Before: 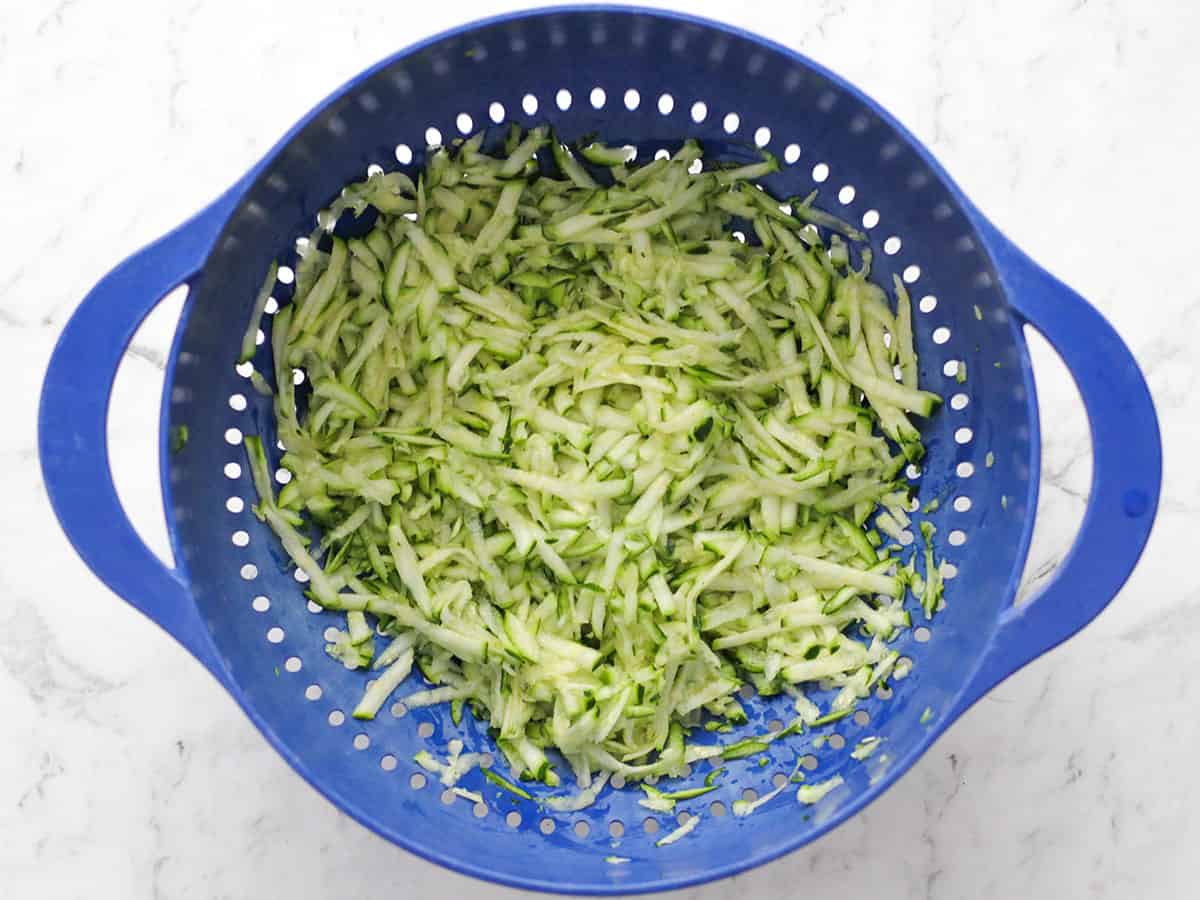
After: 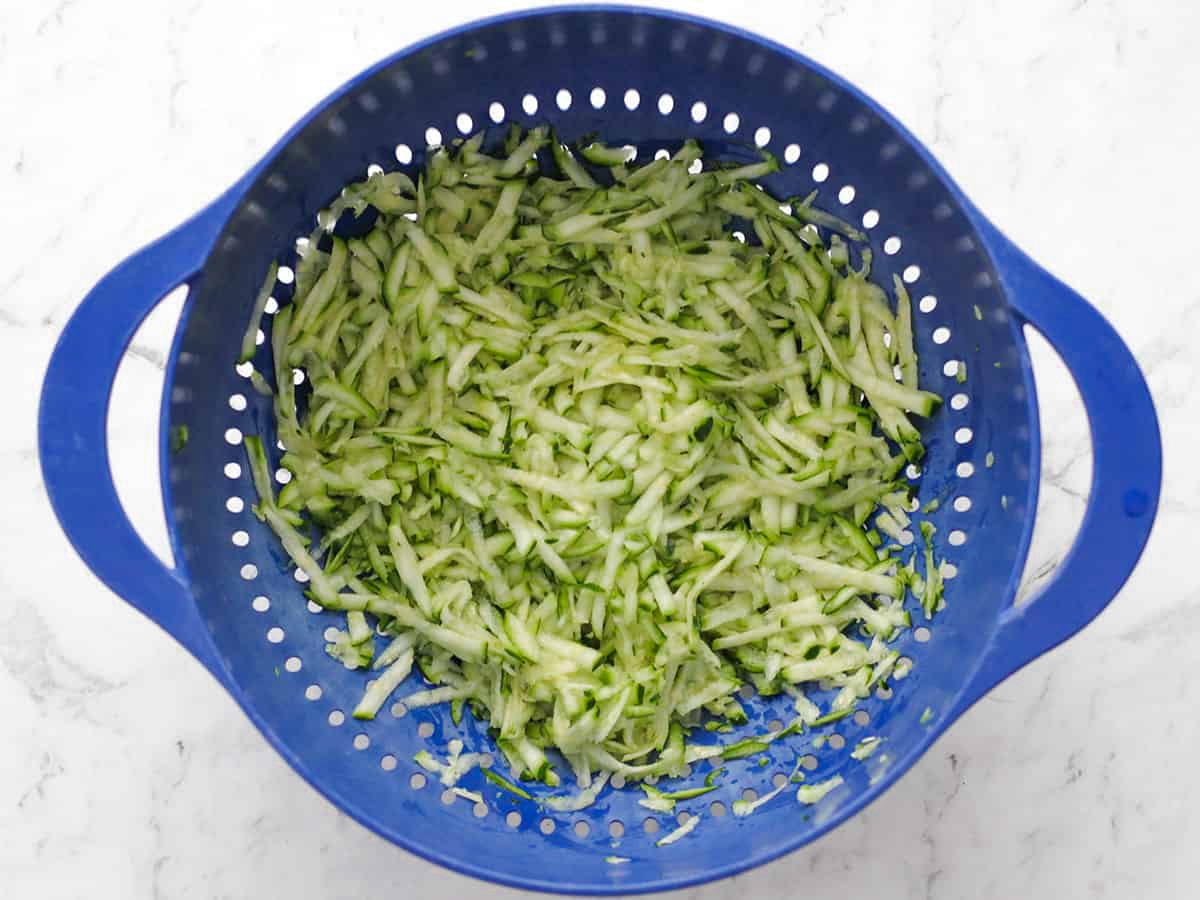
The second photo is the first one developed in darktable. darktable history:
color zones: curves: ch0 [(0, 0.465) (0.092, 0.596) (0.289, 0.464) (0.429, 0.453) (0.571, 0.464) (0.714, 0.455) (0.857, 0.462) (1, 0.465)], mix 26.85%
